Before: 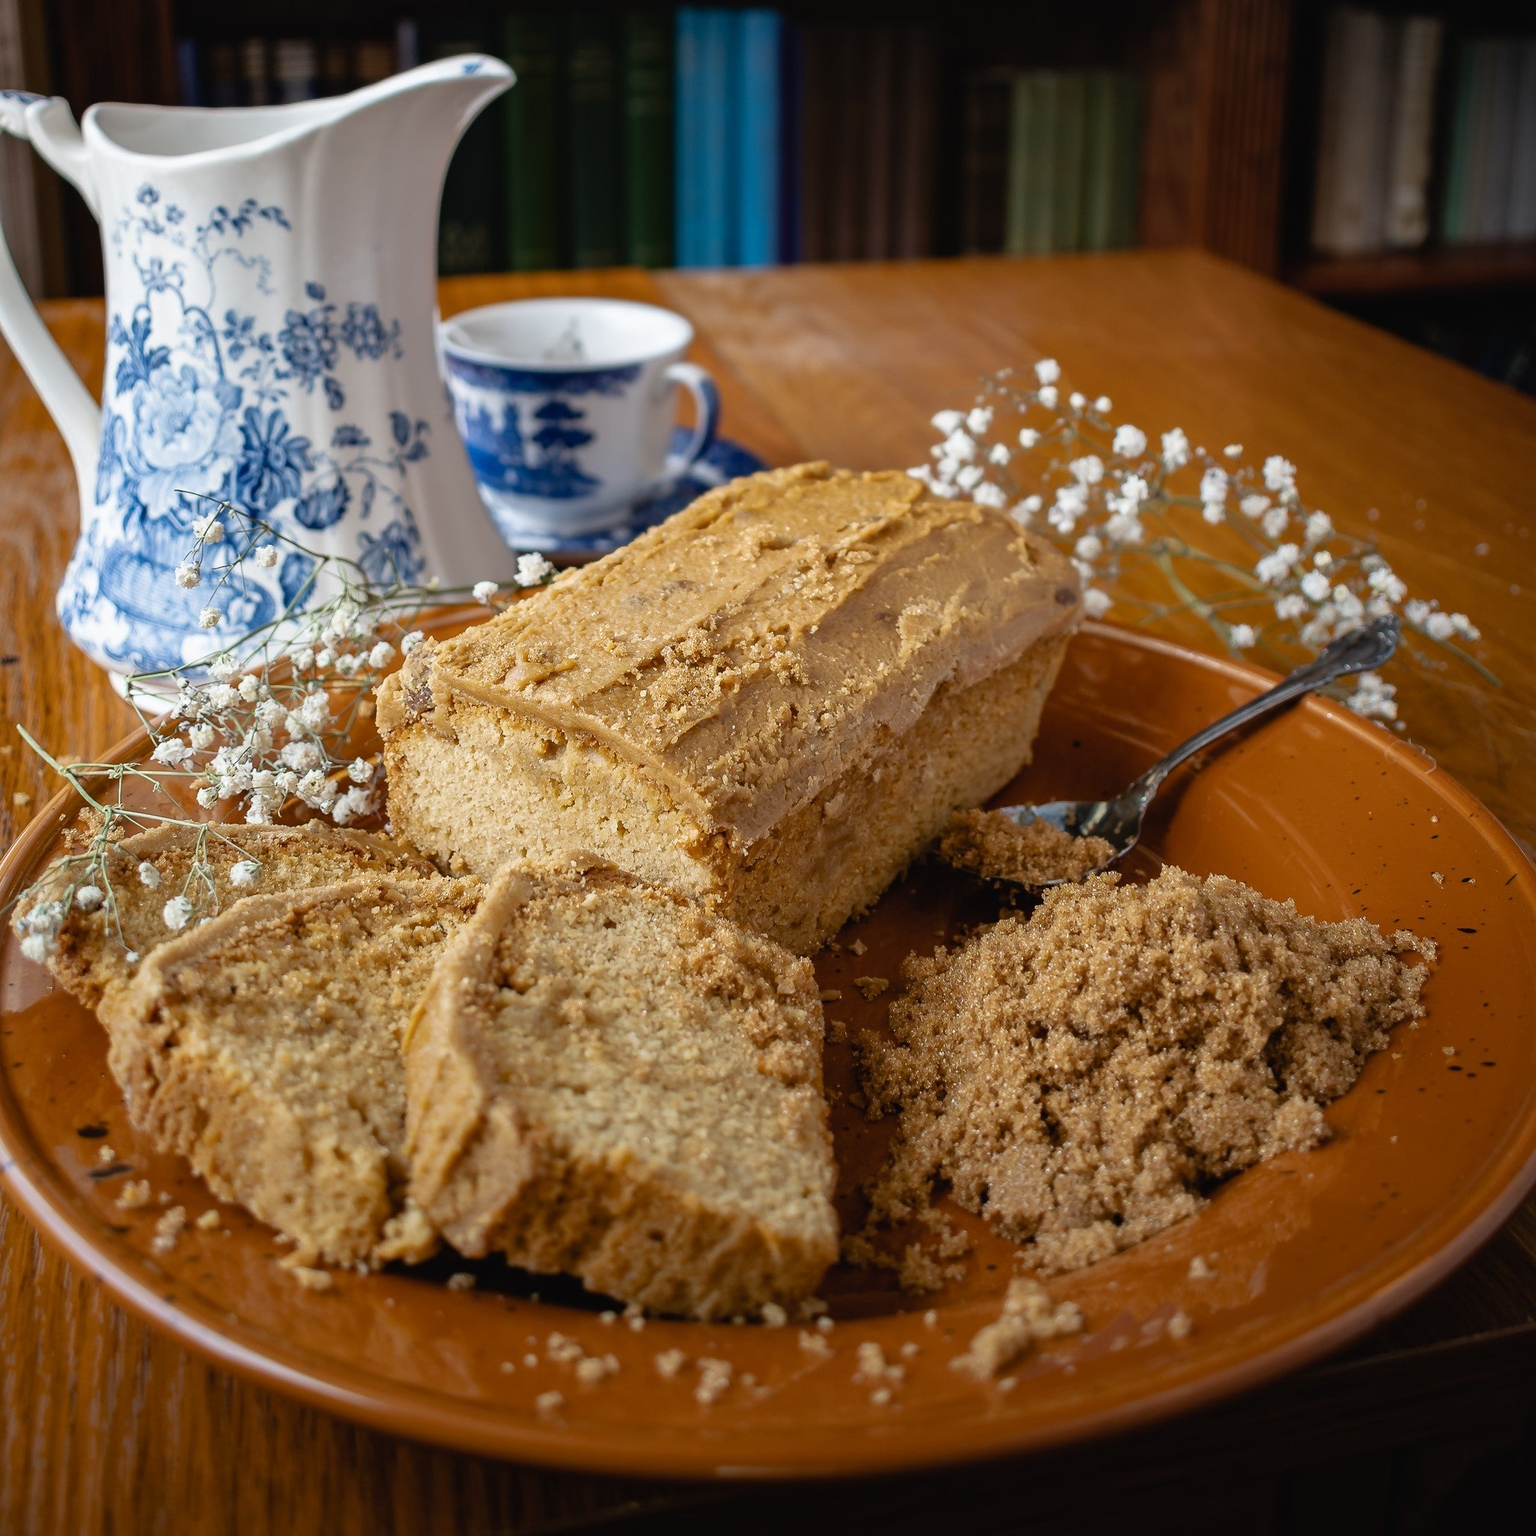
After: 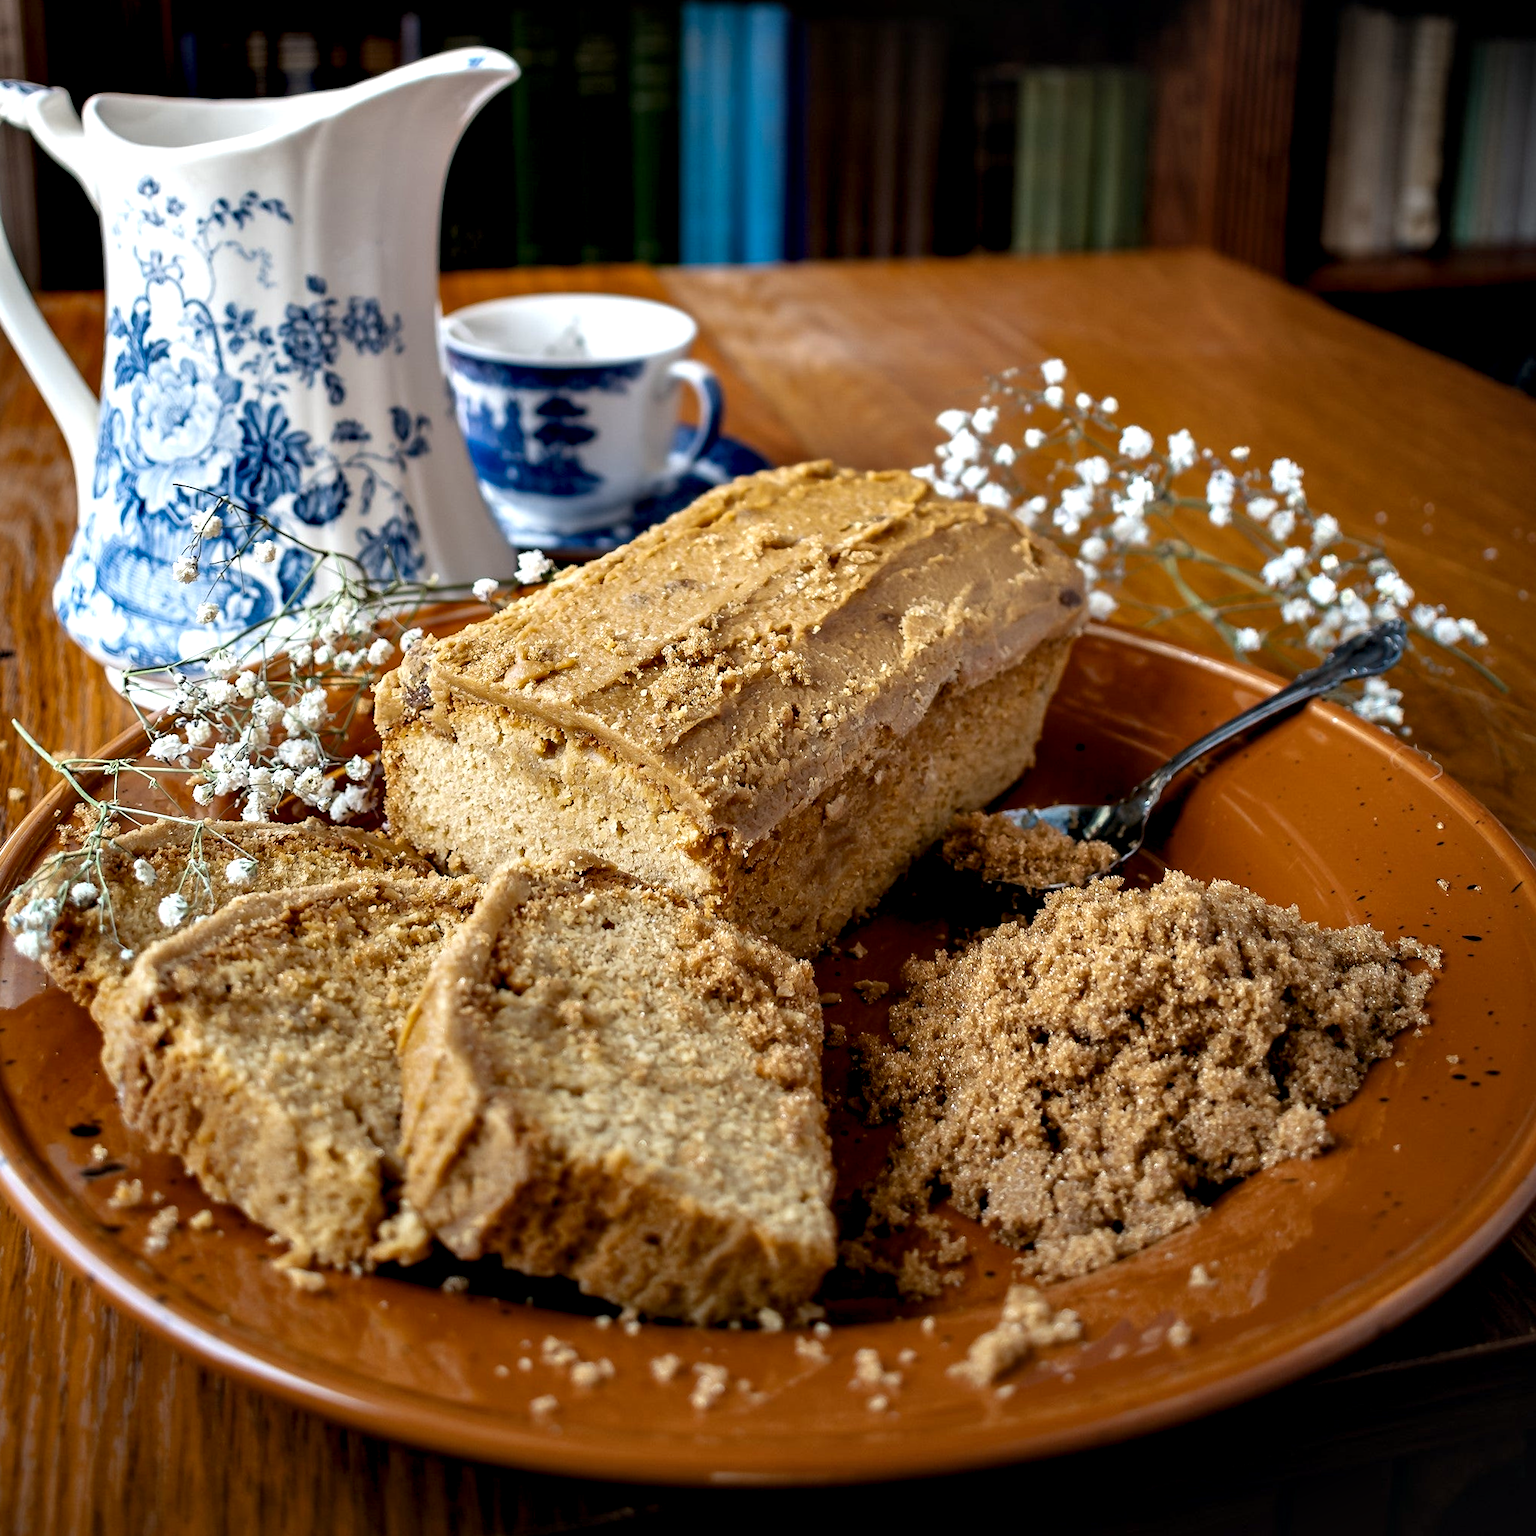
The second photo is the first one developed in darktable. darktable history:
crop and rotate: angle -0.443°
contrast equalizer: y [[0.6 ×6], [0.55 ×6], [0 ×6], [0 ×6], [0 ×6]]
